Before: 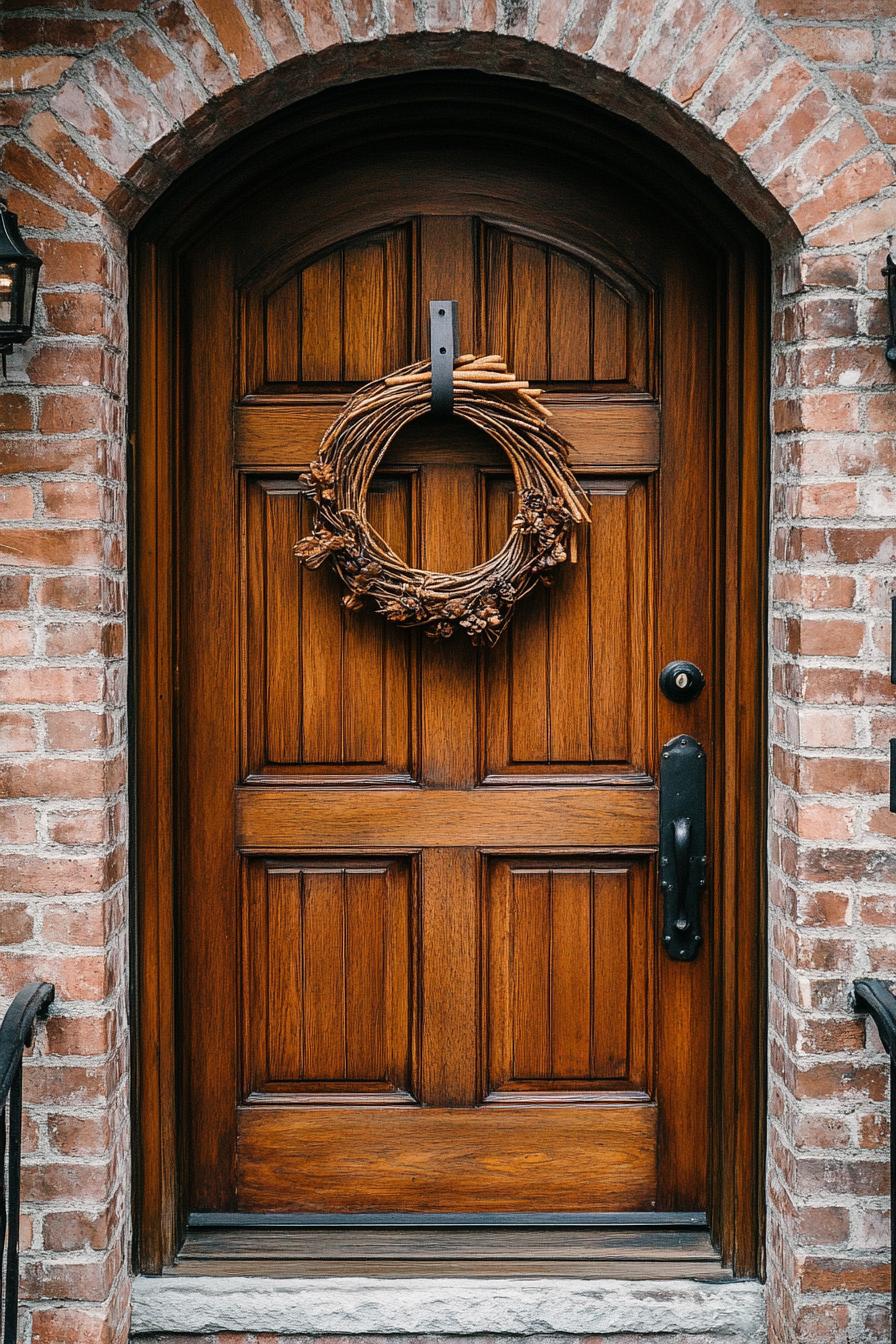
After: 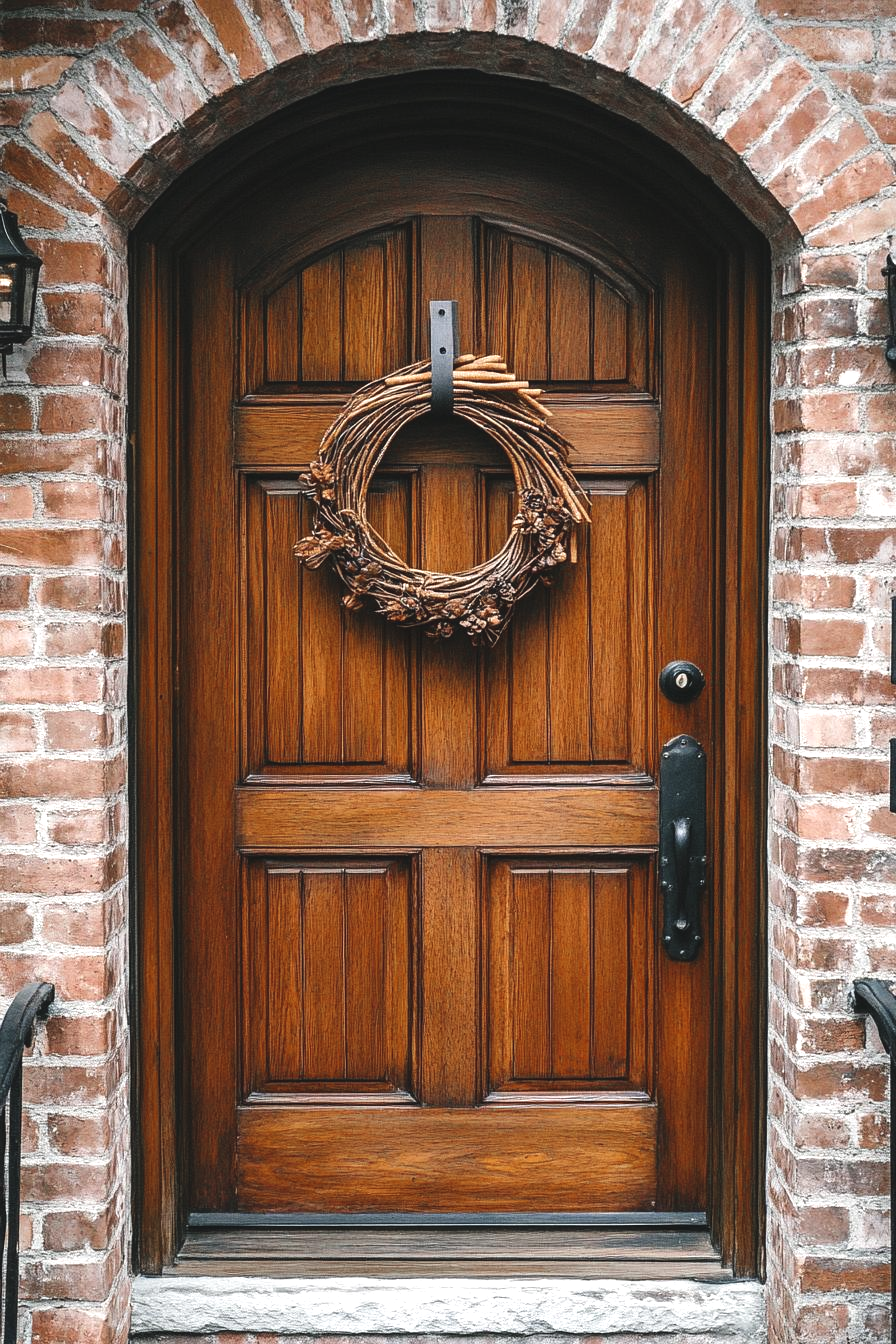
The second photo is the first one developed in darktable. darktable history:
color zones: curves: ch0 [(0, 0.5) (0.125, 0.4) (0.25, 0.5) (0.375, 0.4) (0.5, 0.4) (0.625, 0.35) (0.75, 0.35) (0.875, 0.5)]; ch1 [(0, 0.35) (0.125, 0.45) (0.25, 0.35) (0.375, 0.35) (0.5, 0.35) (0.625, 0.35) (0.75, 0.45) (0.875, 0.35)]; ch2 [(0, 0.6) (0.125, 0.5) (0.25, 0.5) (0.375, 0.6) (0.5, 0.6) (0.625, 0.5) (0.75, 0.5) (0.875, 0.5)]
exposure: black level correction -0.005, exposure 0.618 EV, compensate exposure bias true, compensate highlight preservation false
tone equalizer: on, module defaults
